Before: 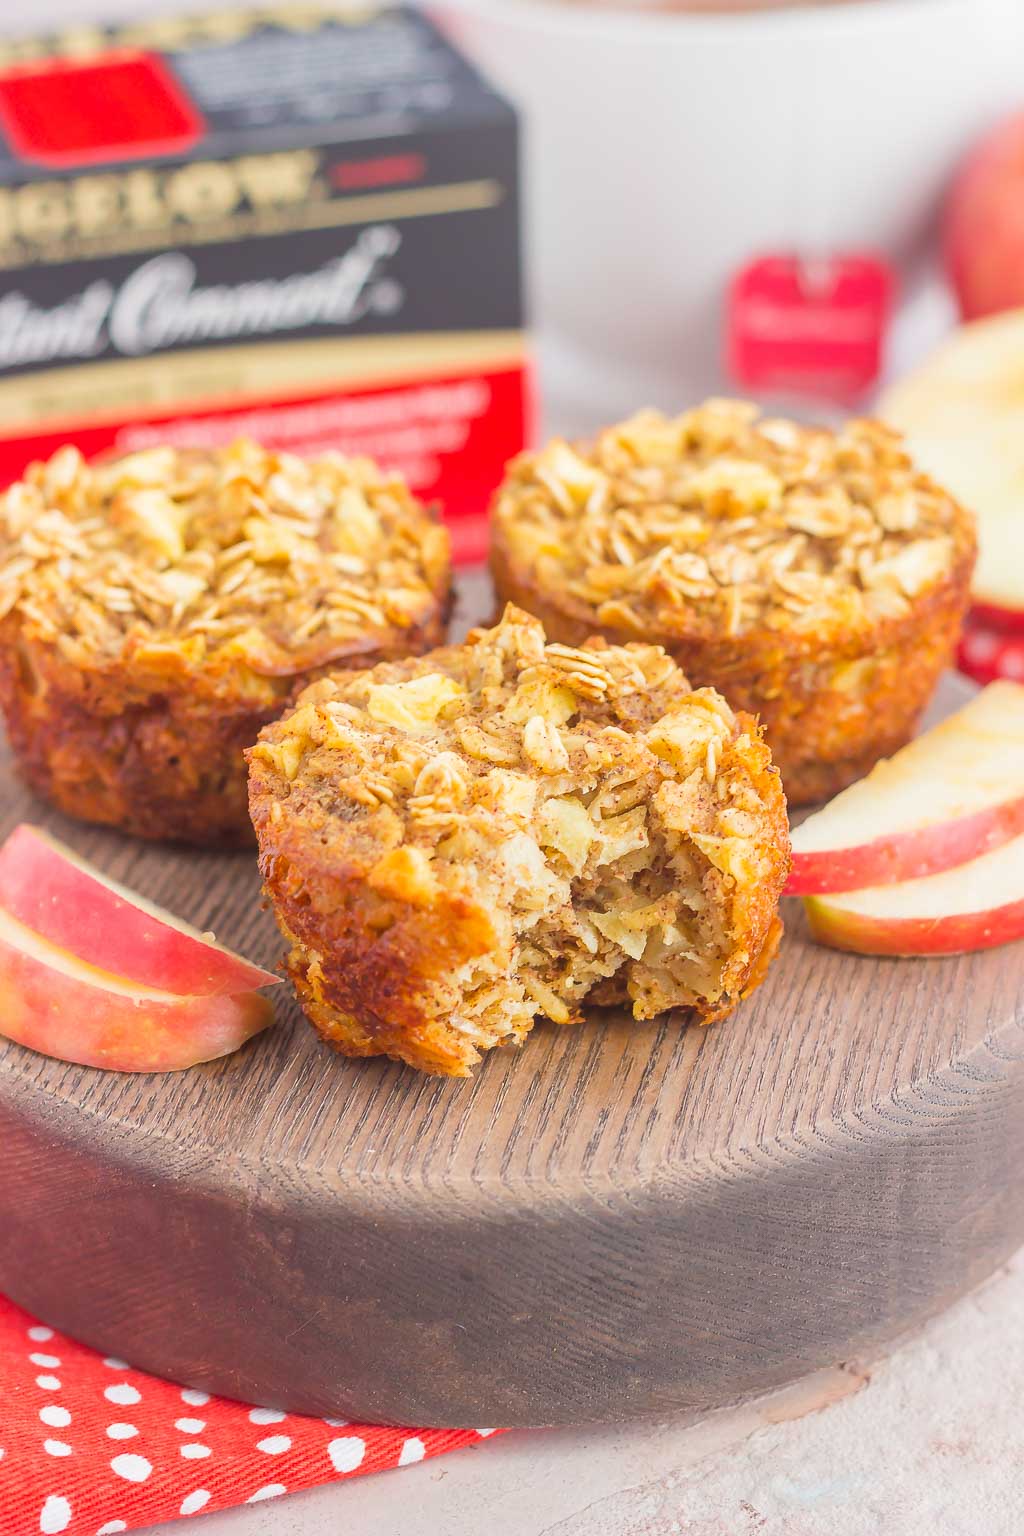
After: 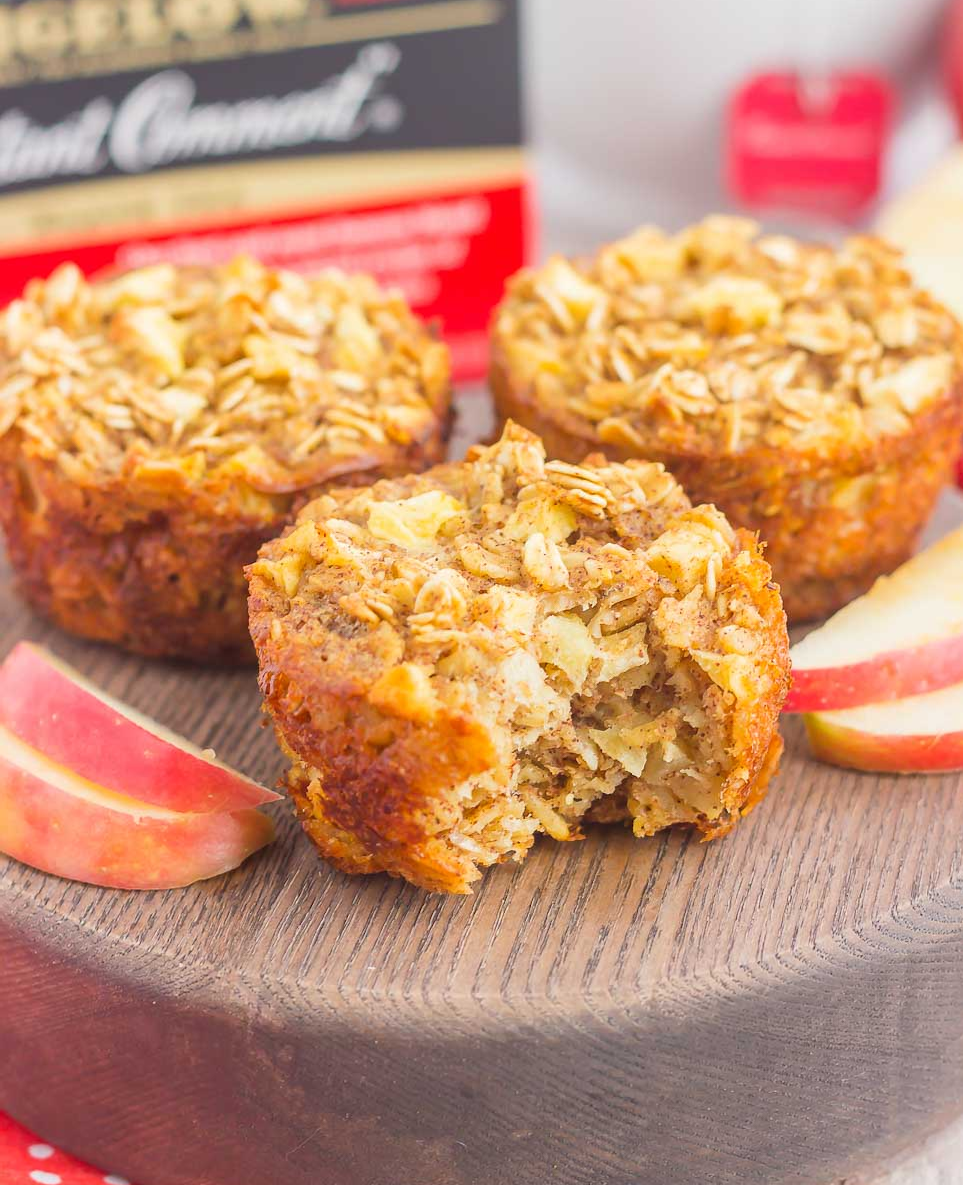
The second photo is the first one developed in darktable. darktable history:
crop and rotate: angle 0.042°, top 11.9%, right 5.83%, bottom 10.845%
